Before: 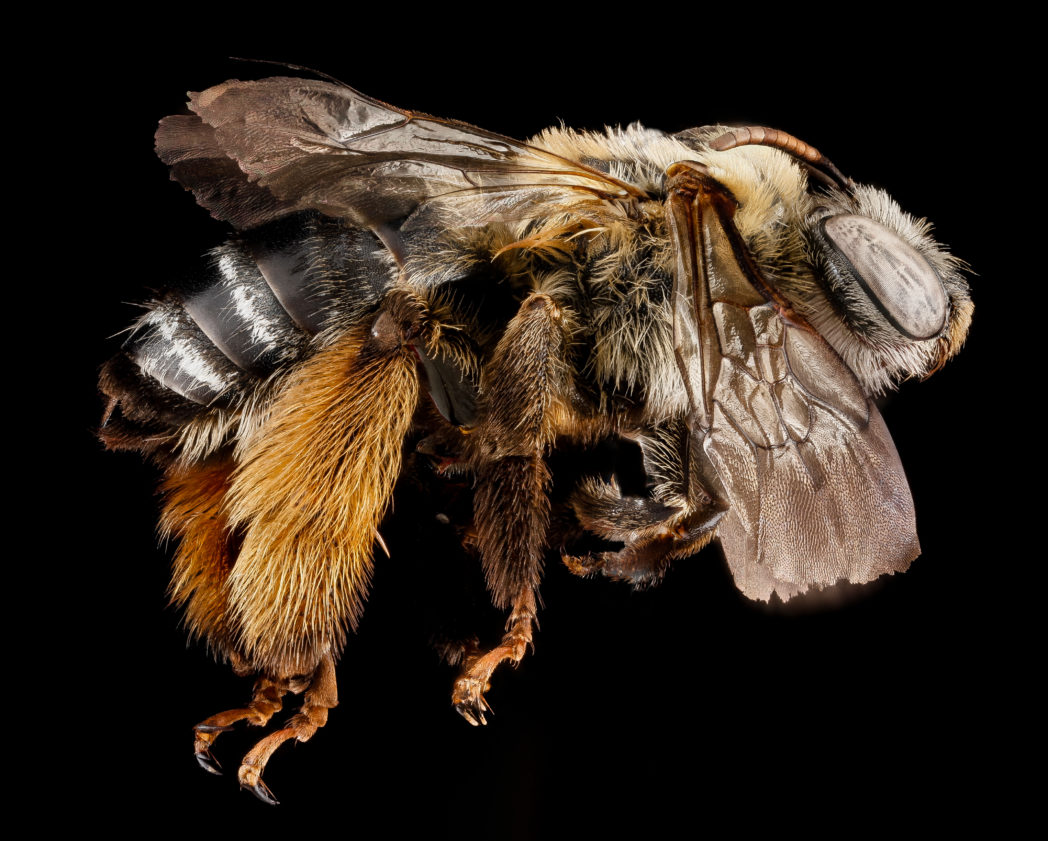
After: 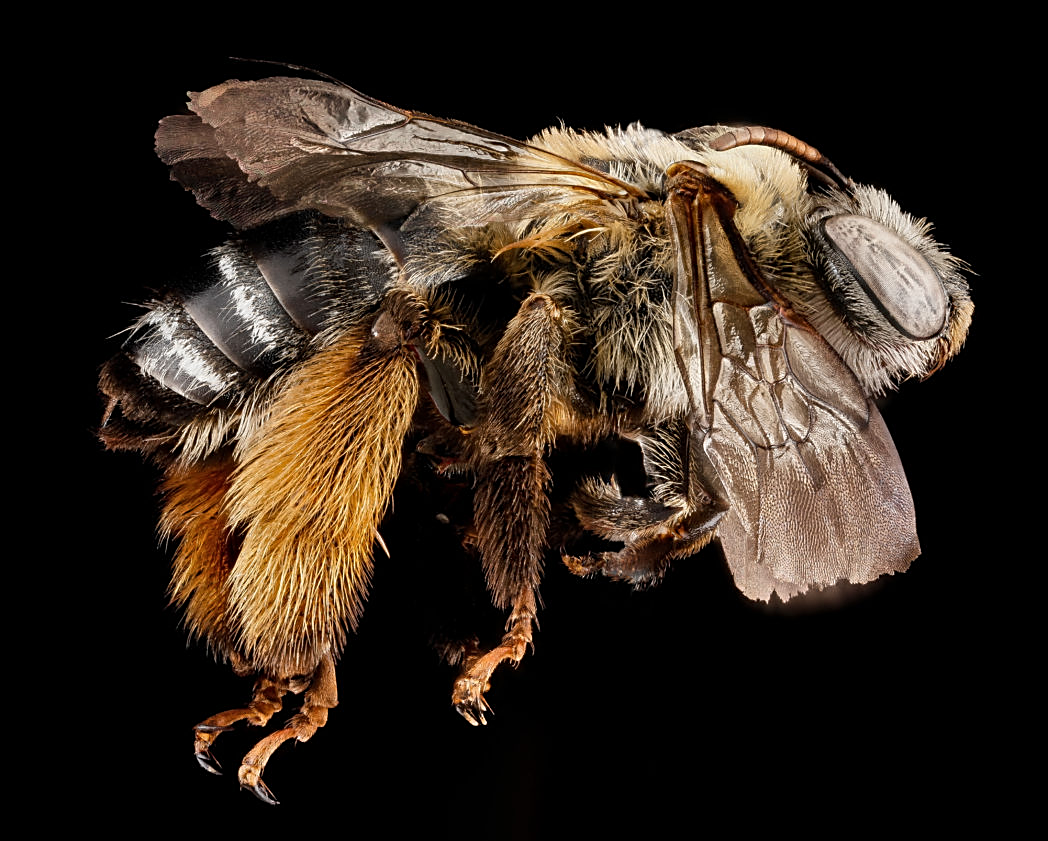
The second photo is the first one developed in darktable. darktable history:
shadows and highlights: shadows 19.13, highlights -83.41, soften with gaussian
exposure: compensate highlight preservation false
sharpen: on, module defaults
